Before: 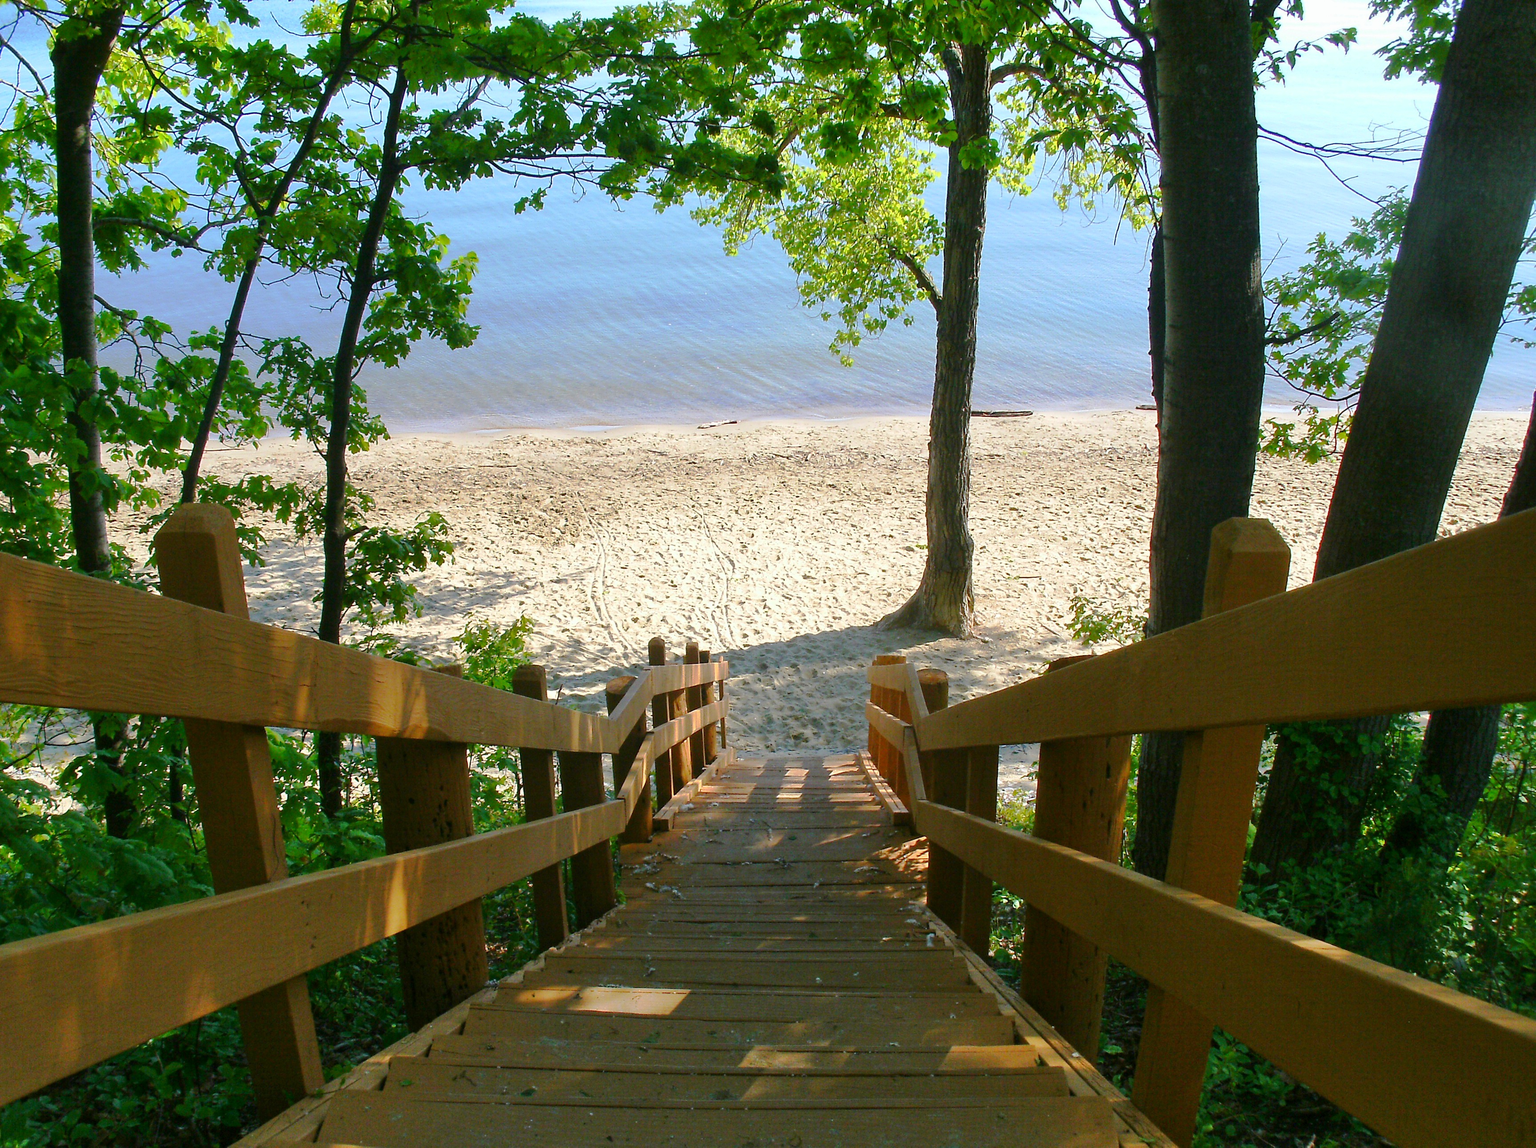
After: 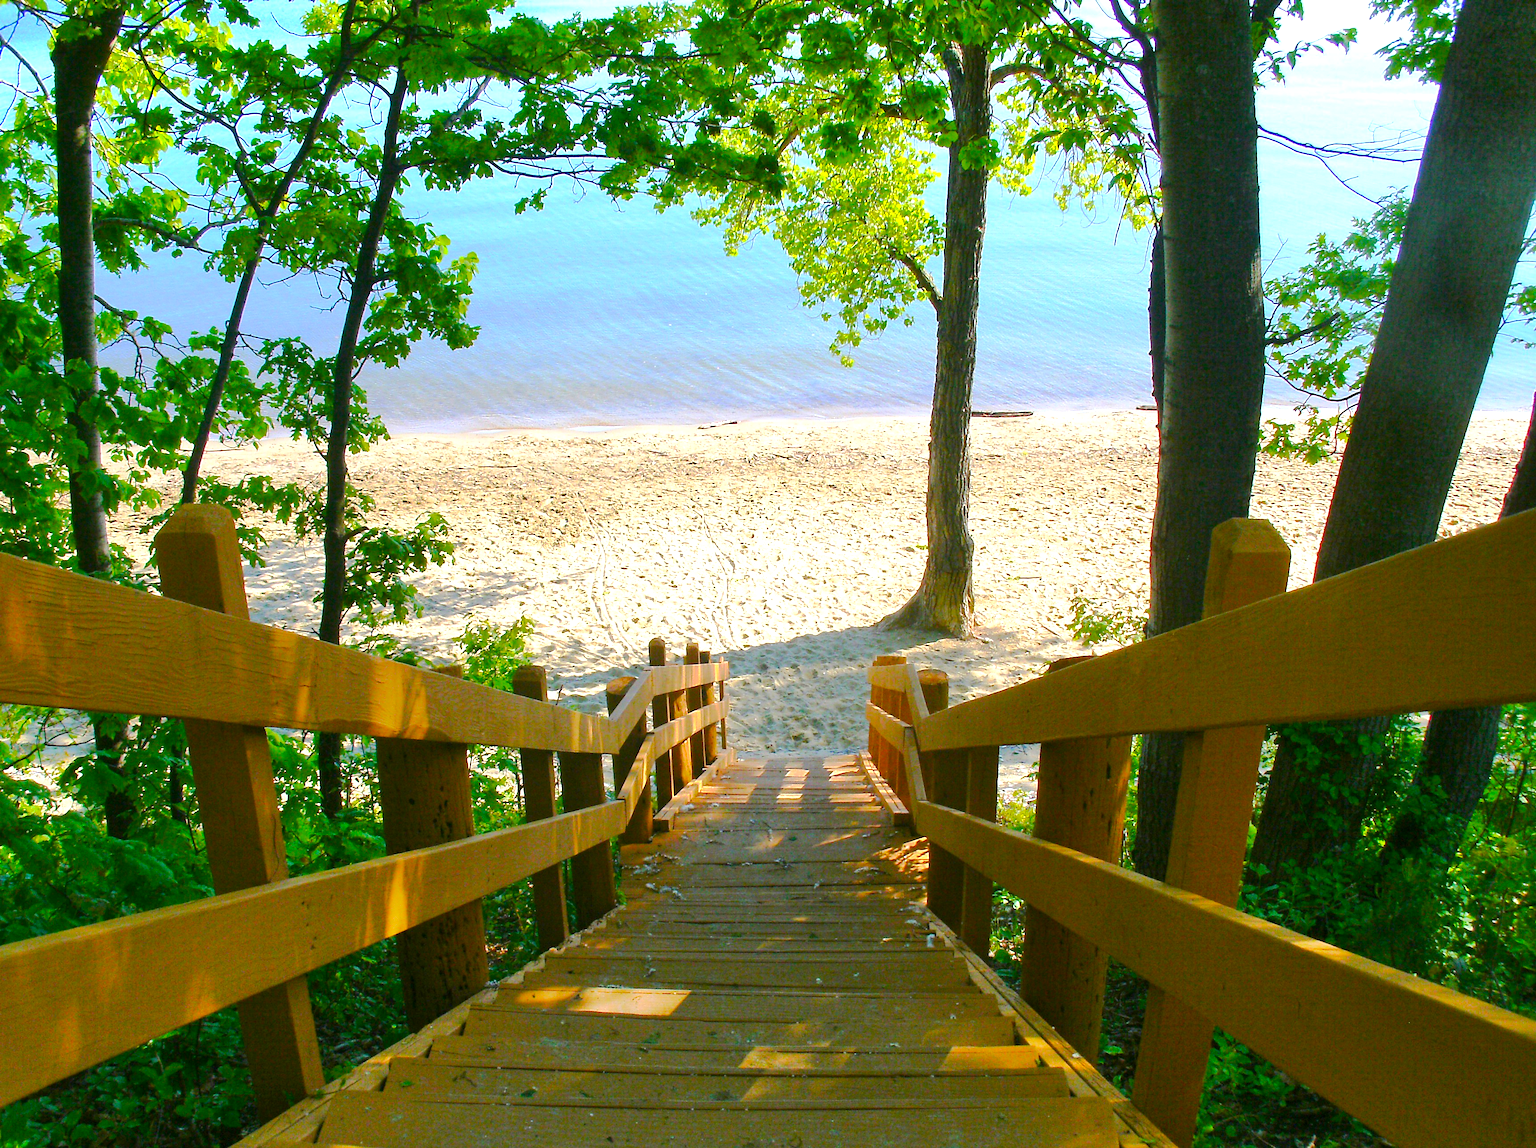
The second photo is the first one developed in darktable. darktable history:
exposure: black level correction 0, exposure 0.5 EV, compensate exposure bias true, compensate highlight preservation false
color balance rgb: perceptual saturation grading › global saturation 25%, perceptual brilliance grading › mid-tones 10%, perceptual brilliance grading › shadows 15%, global vibrance 20%
